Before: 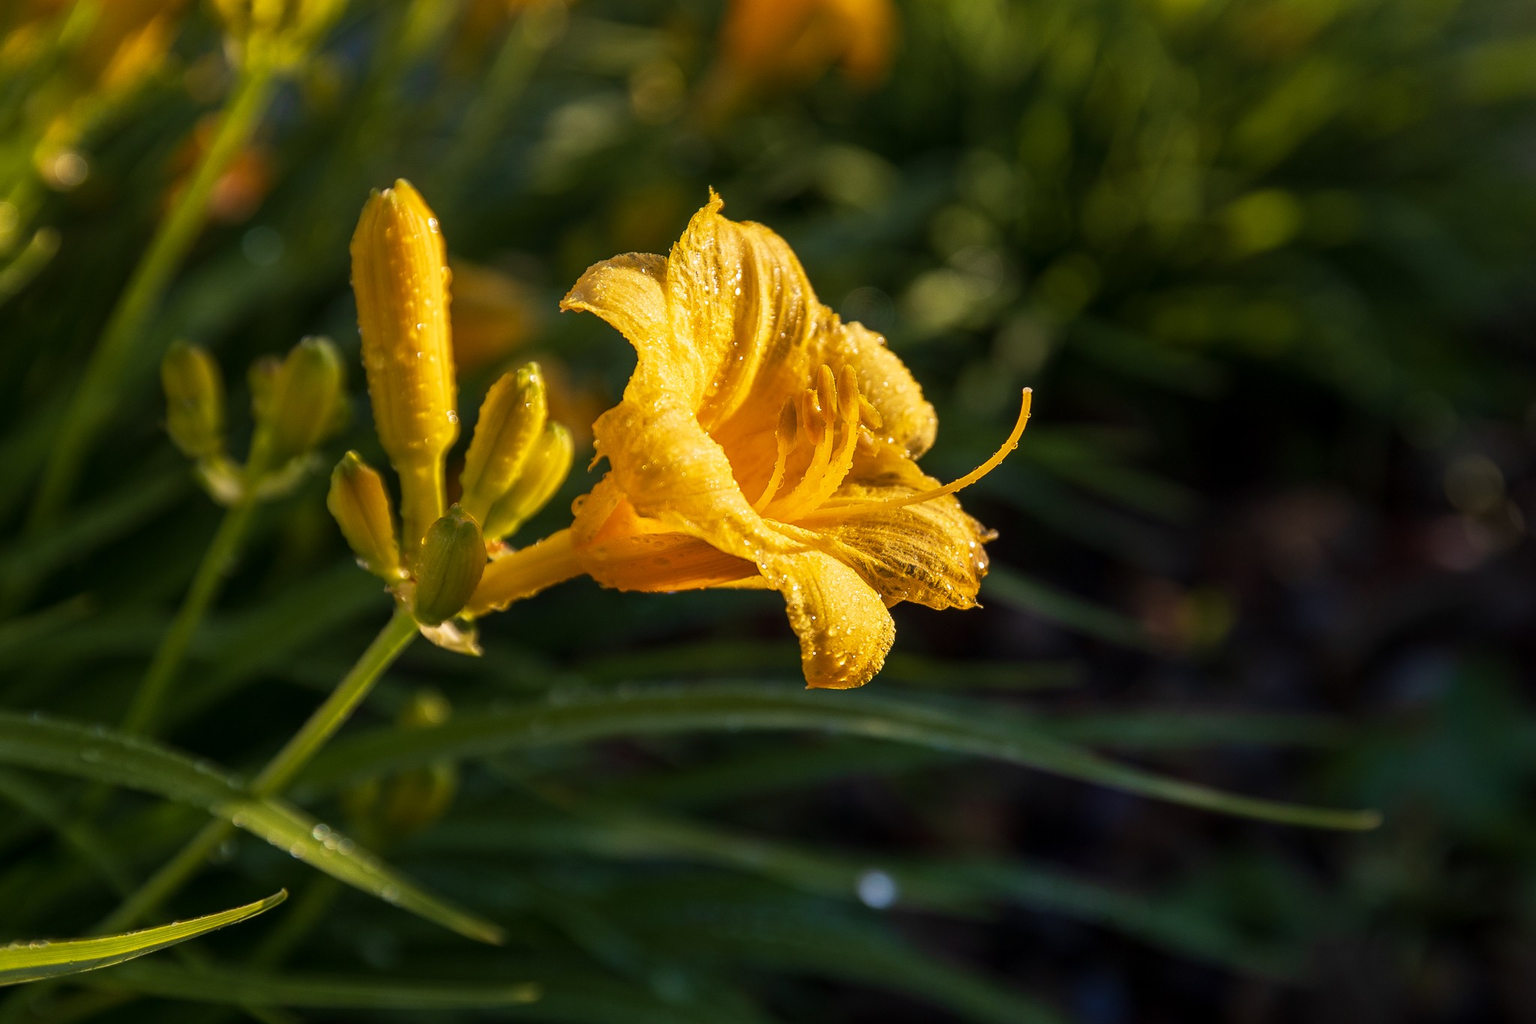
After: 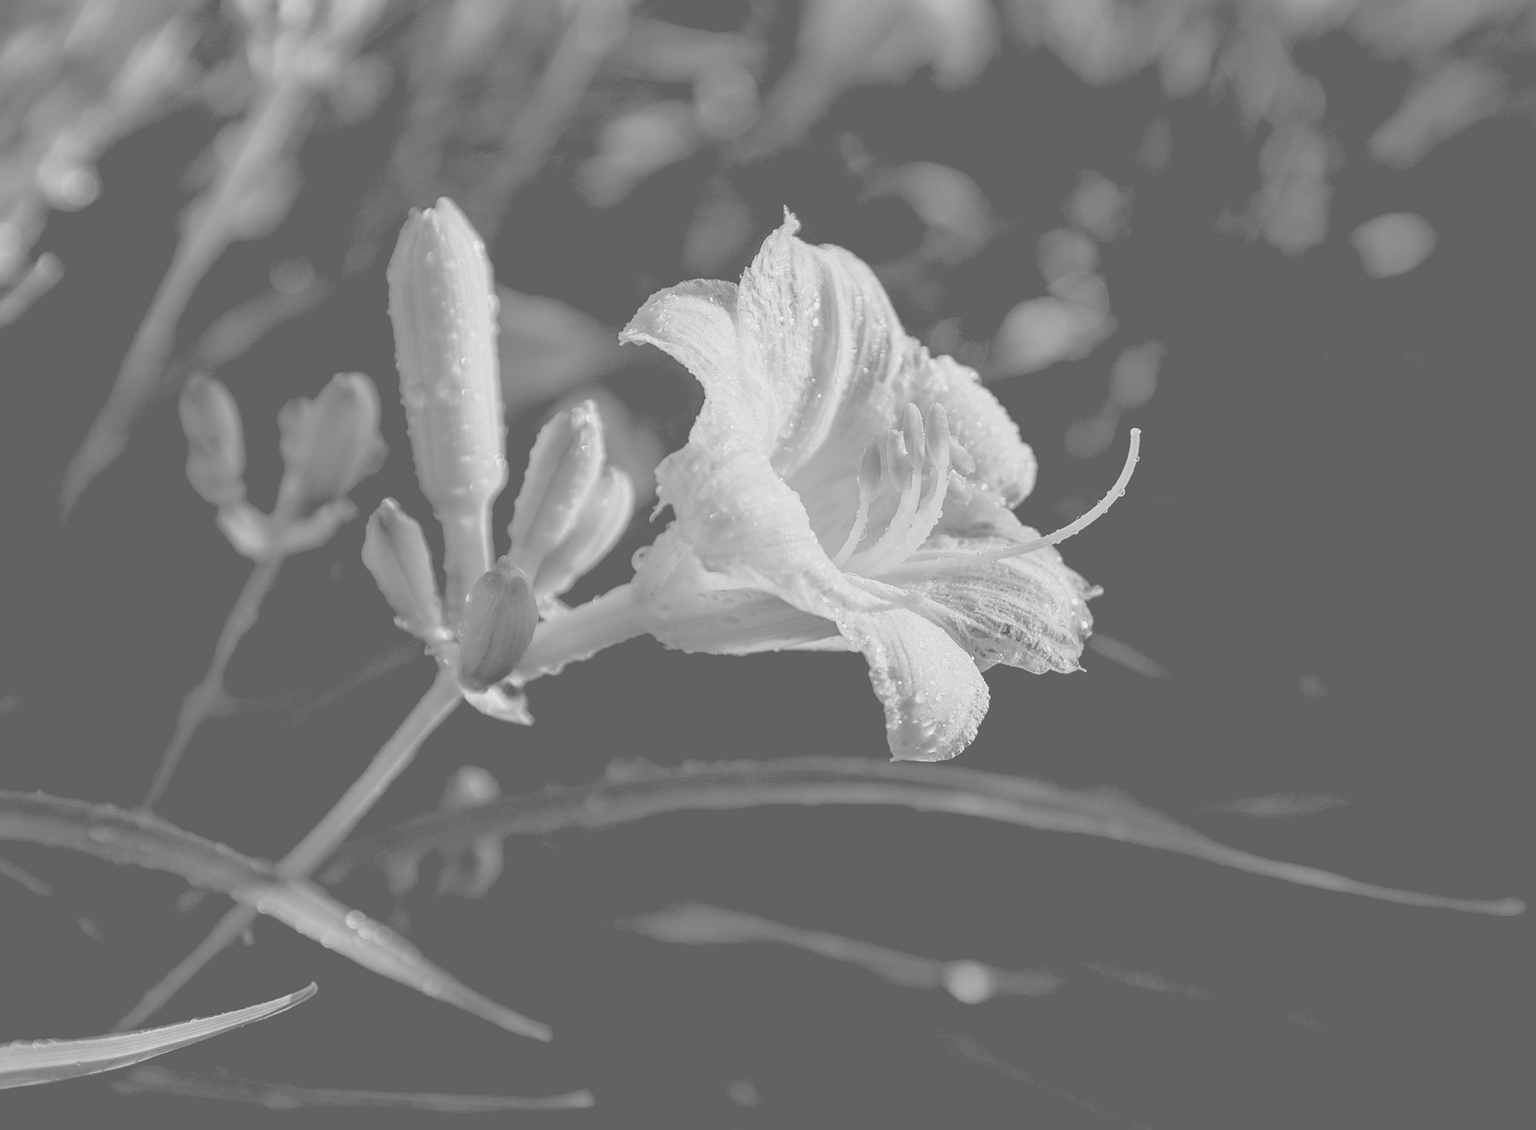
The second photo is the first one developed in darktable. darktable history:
crop: right 9.509%, bottom 0.031%
rgb levels: levels [[0.029, 0.461, 0.922], [0, 0.5, 1], [0, 0.5, 1]]
monochrome: a -3.63, b -0.465
colorize: saturation 51%, source mix 50.67%, lightness 50.67%
